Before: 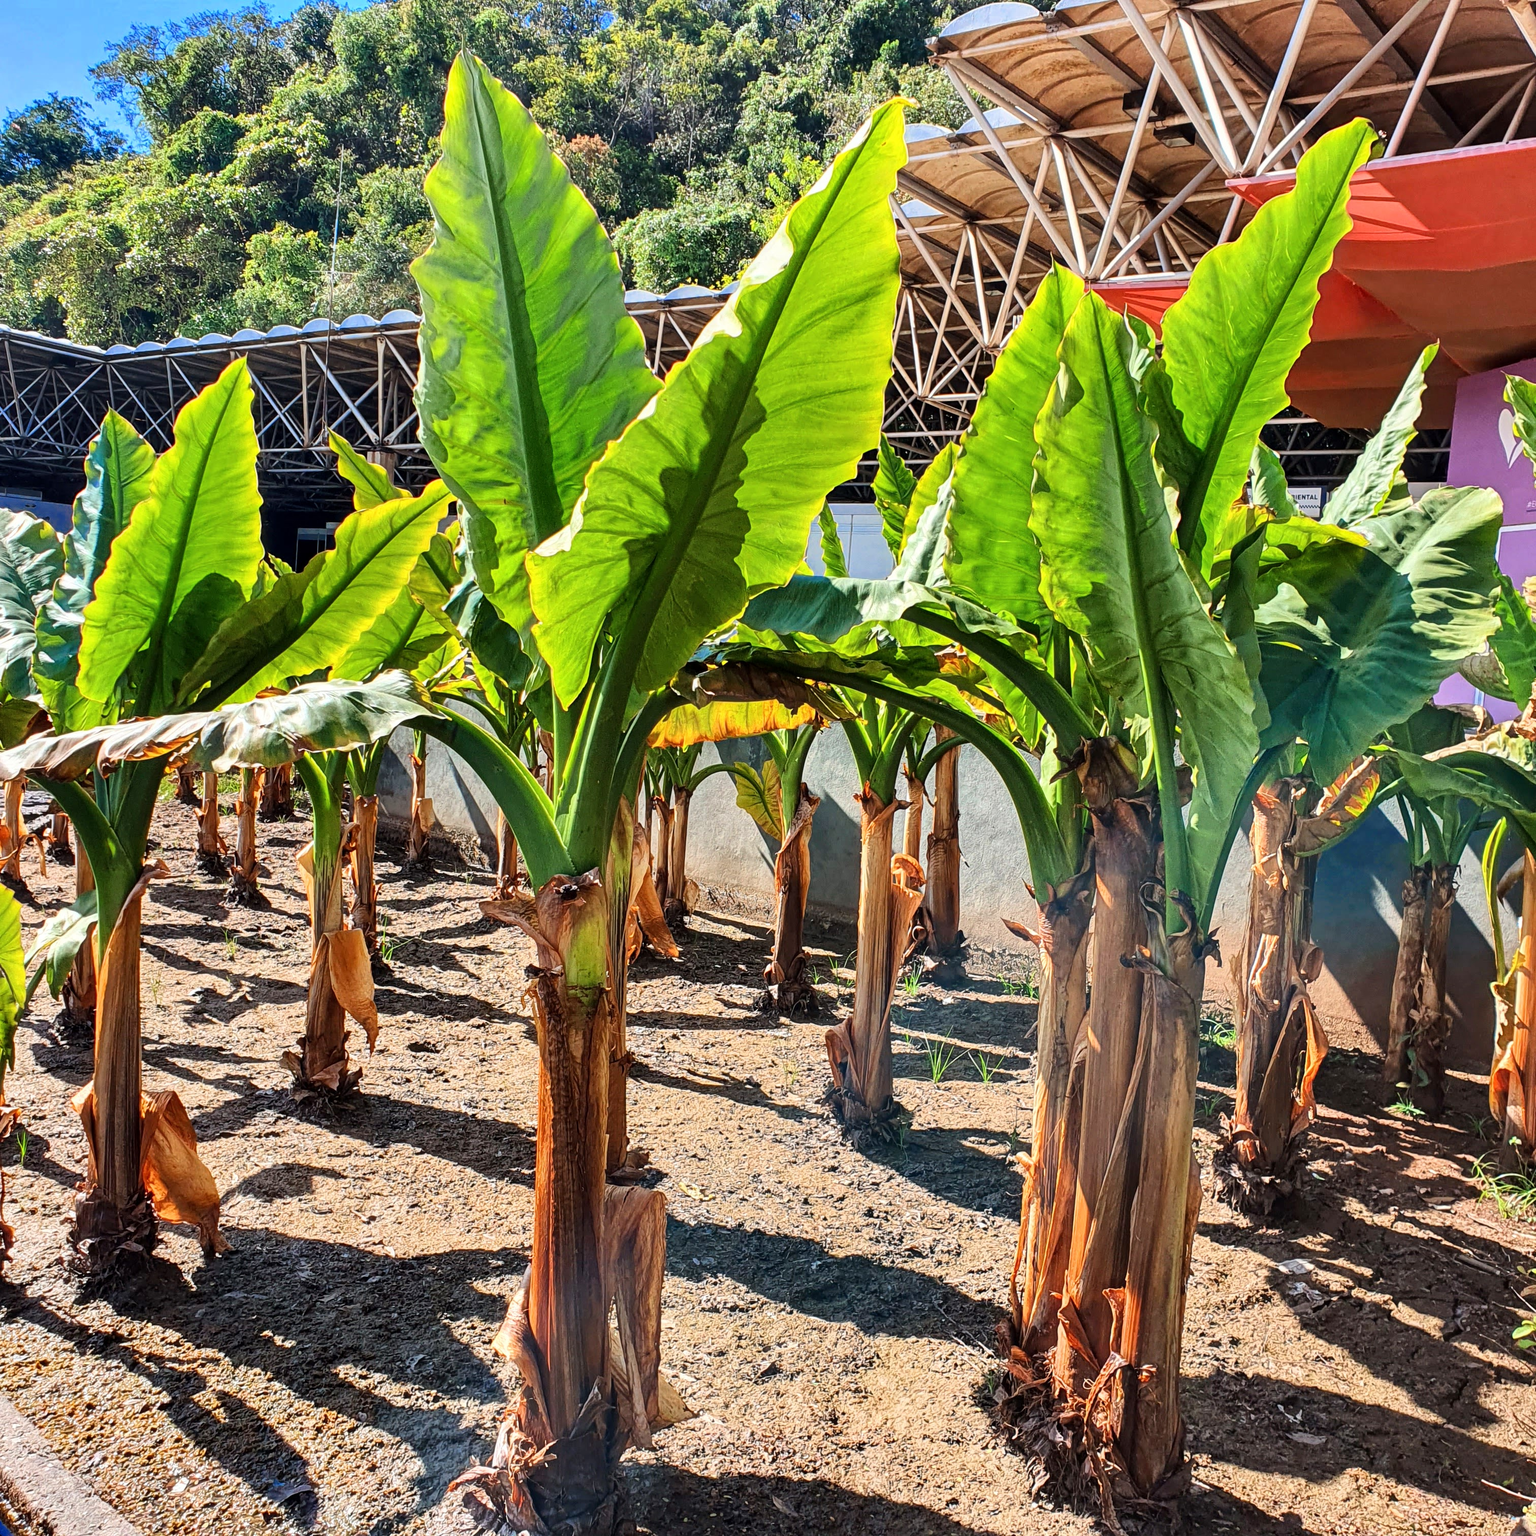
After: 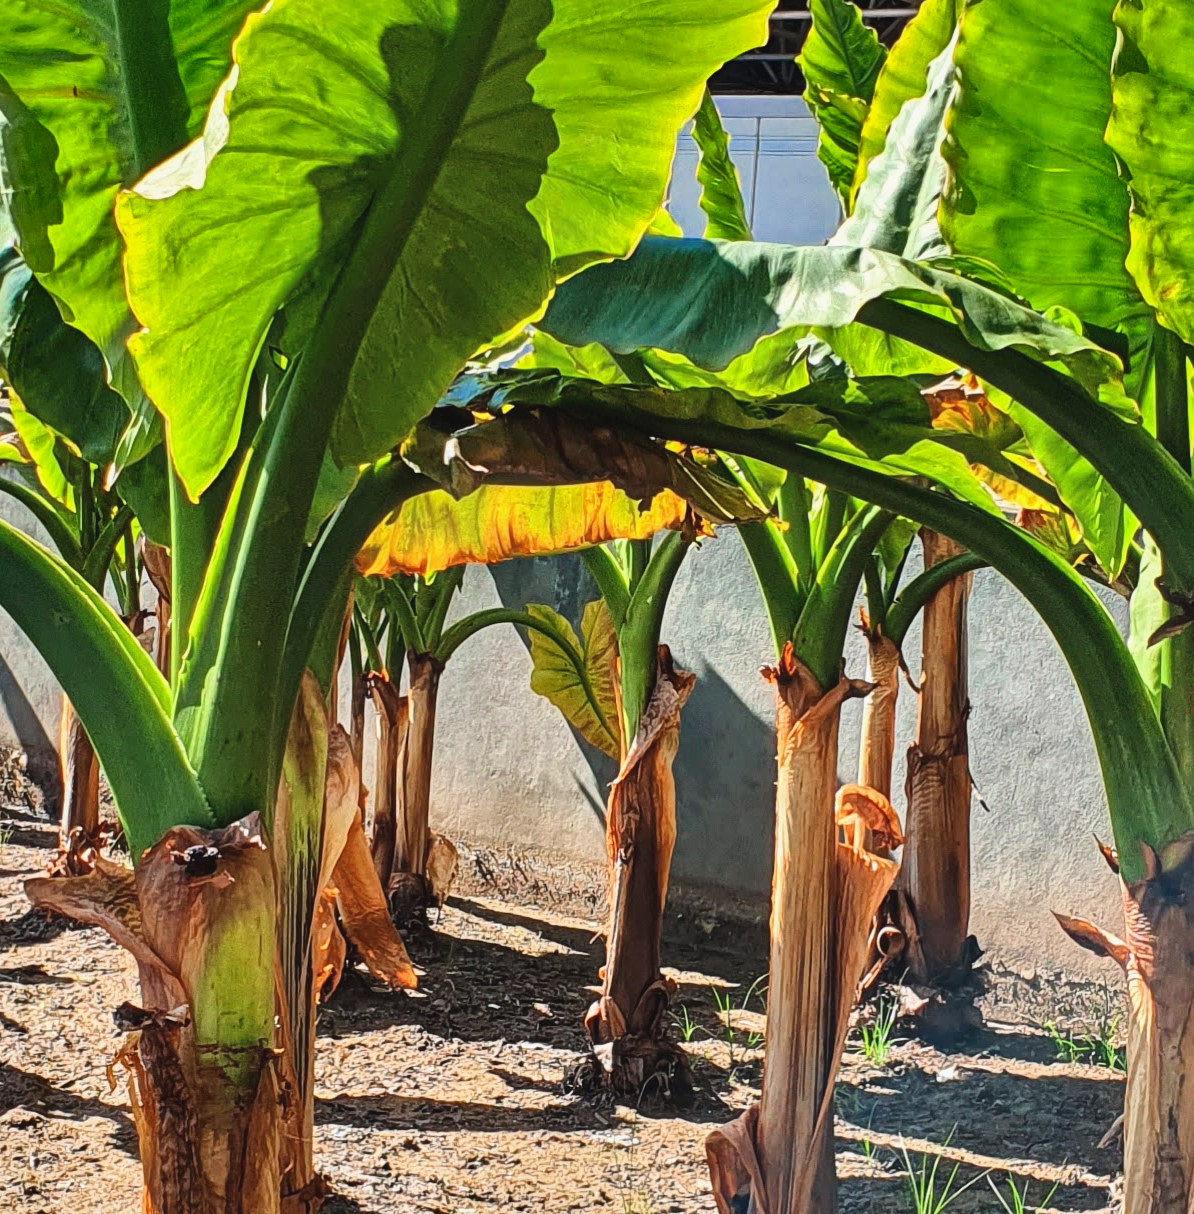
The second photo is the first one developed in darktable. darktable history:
crop: left 30.397%, top 29.659%, right 30.11%, bottom 30.192%
exposure: black level correction -0.005, exposure 0.055 EV, compensate exposure bias true, compensate highlight preservation false
shadows and highlights: white point adjustment -3.49, highlights -63.6, soften with gaussian
